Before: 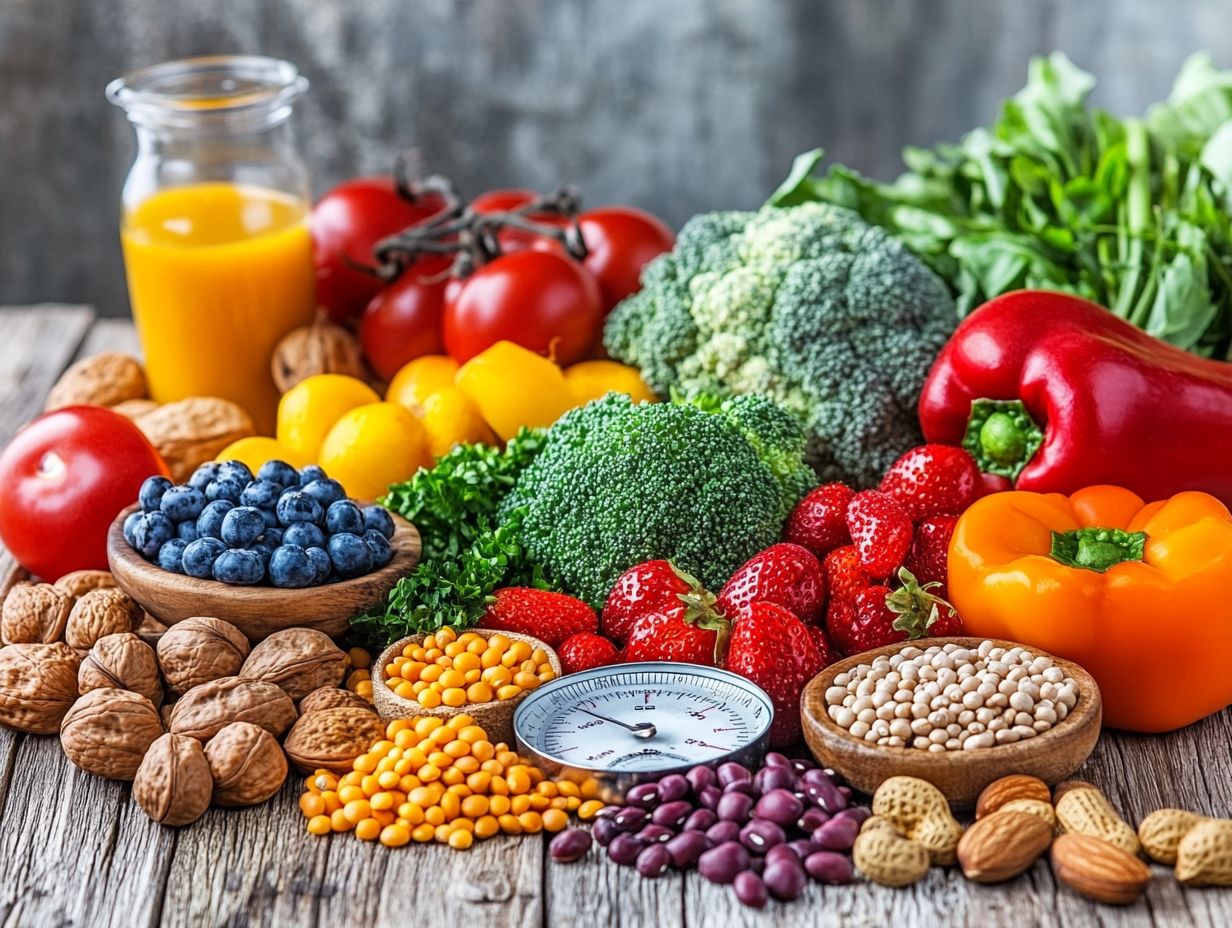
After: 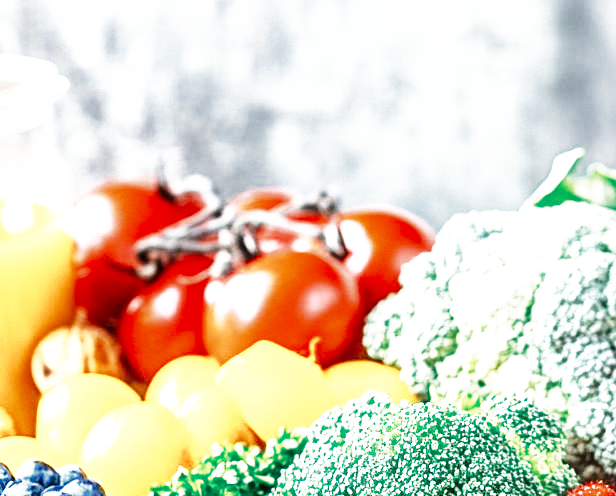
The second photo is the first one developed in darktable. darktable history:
crop: left 19.556%, right 30.401%, bottom 46.458%
exposure: black level correction 0.001, exposure 1.719 EV, compensate exposure bias true, compensate highlight preservation false
color zones: curves: ch0 [(0, 0.5) (0.125, 0.4) (0.25, 0.5) (0.375, 0.4) (0.5, 0.4) (0.625, 0.35) (0.75, 0.35) (0.875, 0.5)]; ch1 [(0, 0.35) (0.125, 0.45) (0.25, 0.35) (0.375, 0.35) (0.5, 0.35) (0.625, 0.35) (0.75, 0.45) (0.875, 0.35)]; ch2 [(0, 0.6) (0.125, 0.5) (0.25, 0.5) (0.375, 0.6) (0.5, 0.6) (0.625, 0.5) (0.75, 0.5) (0.875, 0.5)]
base curve: curves: ch0 [(0, 0) (0.026, 0.03) (0.109, 0.232) (0.351, 0.748) (0.669, 0.968) (1, 1)], preserve colors none
